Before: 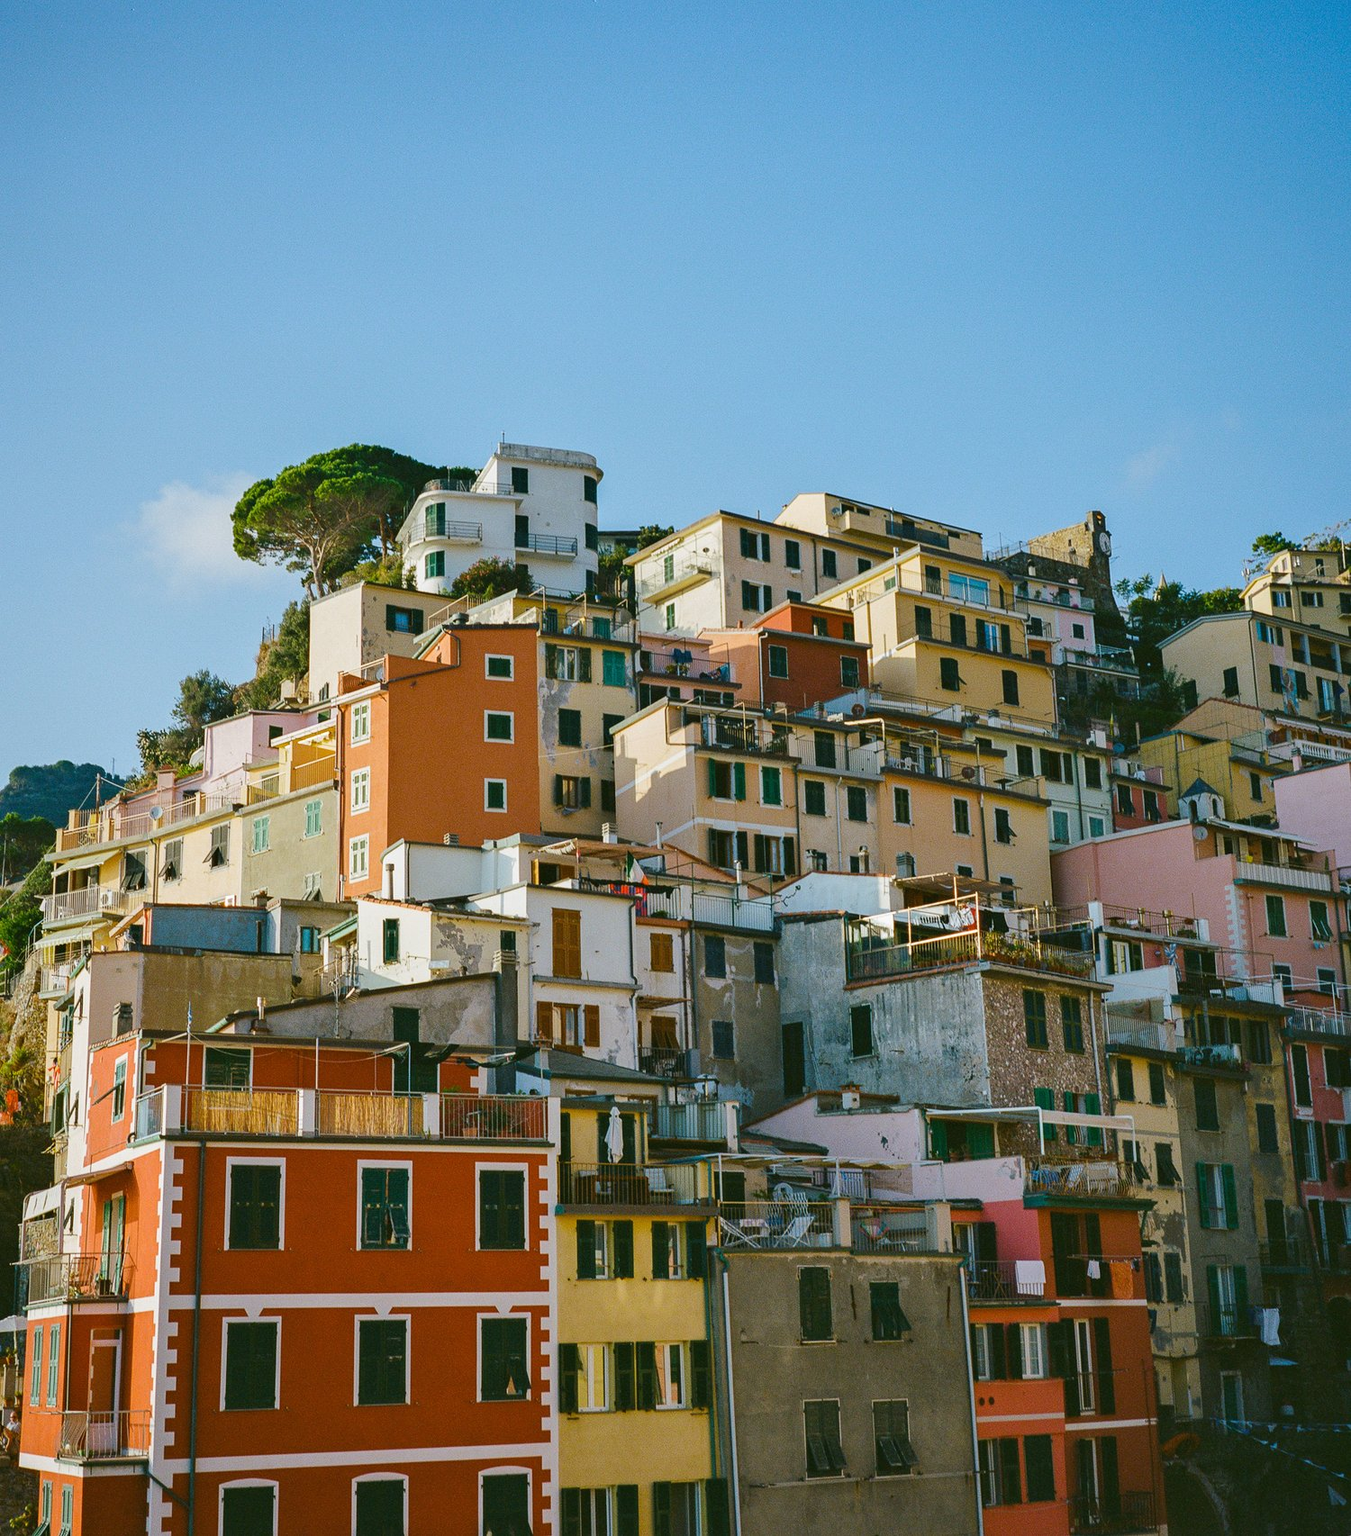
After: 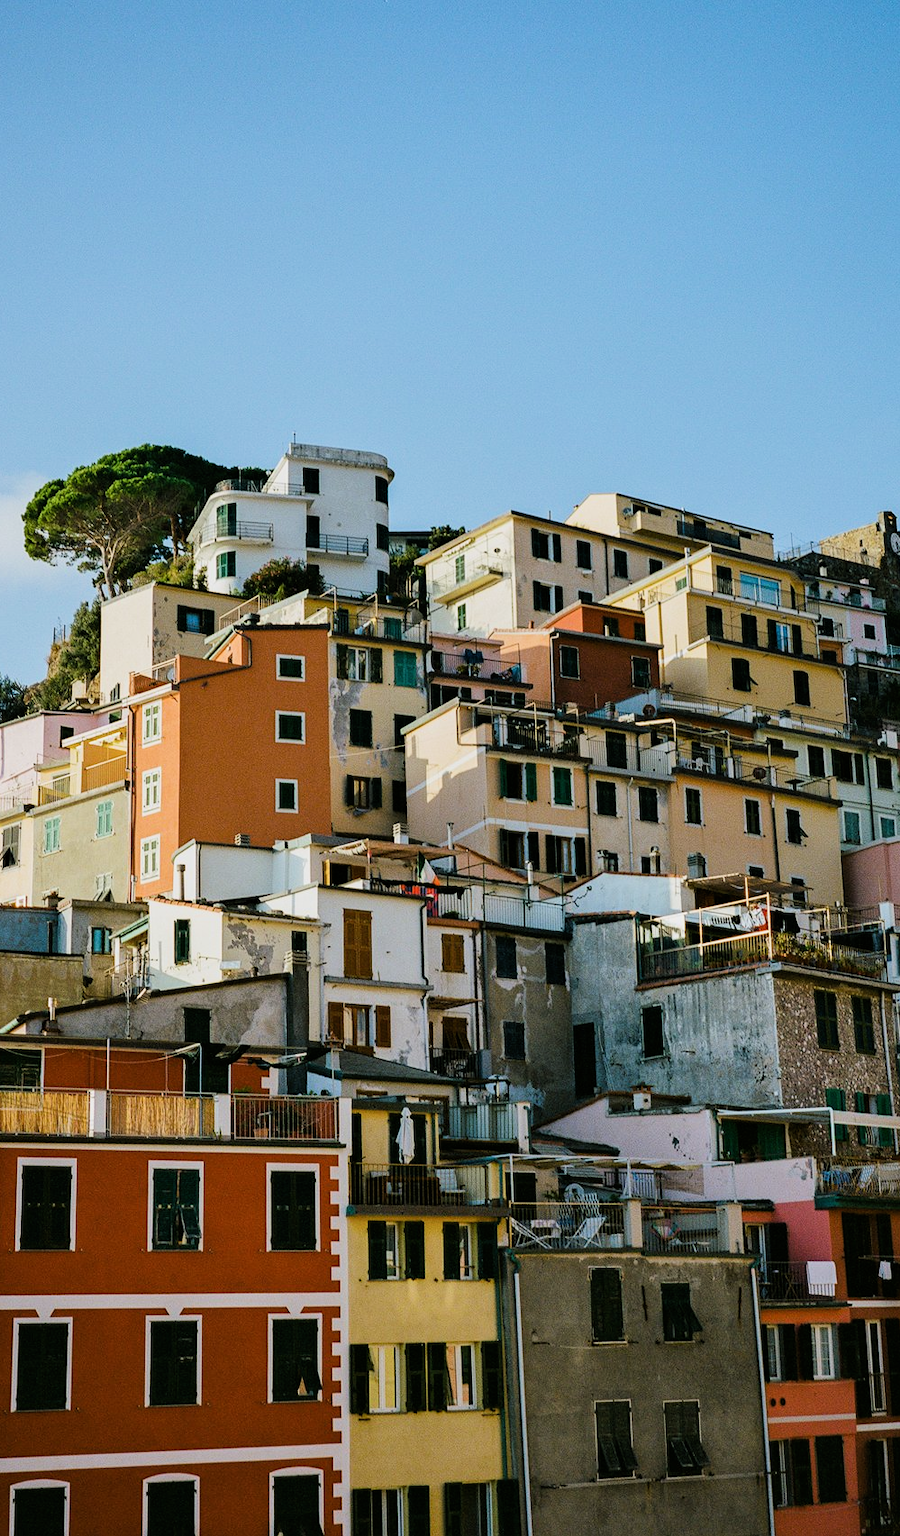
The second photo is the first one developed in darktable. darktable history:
crop and rotate: left 15.546%, right 17.787%
filmic rgb: black relative exposure -16 EV, white relative exposure 6.29 EV, hardness 5.1, contrast 1.35
